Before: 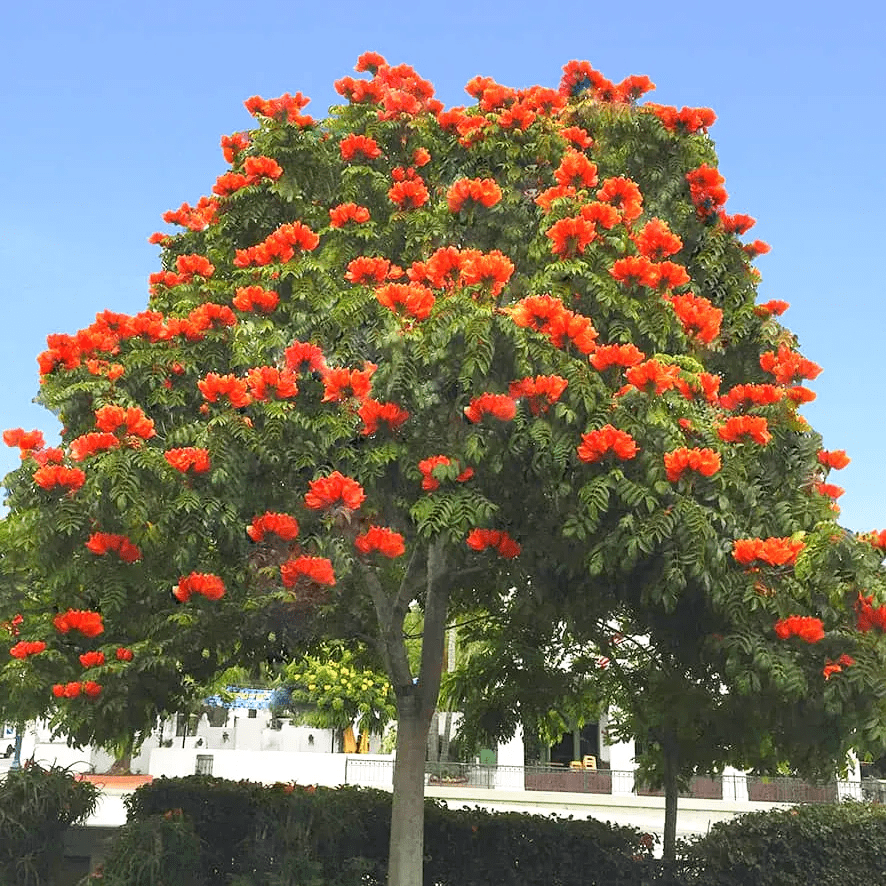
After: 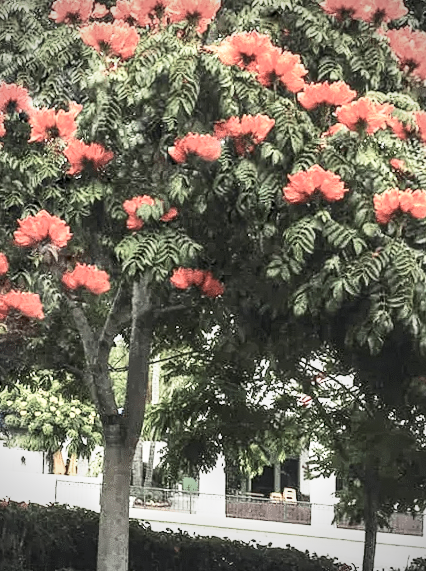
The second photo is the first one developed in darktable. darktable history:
rotate and perspective: rotation 0.062°, lens shift (vertical) 0.115, lens shift (horizontal) -0.133, crop left 0.047, crop right 0.94, crop top 0.061, crop bottom 0.94
vignetting: on, module defaults
base curve: curves: ch0 [(0, 0) (0.088, 0.125) (0.176, 0.251) (0.354, 0.501) (0.613, 0.749) (1, 0.877)], preserve colors none
crop and rotate: left 29.237%, top 31.152%, right 19.807%
contrast brightness saturation: contrast 0.28
local contrast: highlights 55%, shadows 52%, detail 130%, midtone range 0.452
color balance rgb: linear chroma grading › global chroma -16.06%, perceptual saturation grading › global saturation -32.85%, global vibrance -23.56%
